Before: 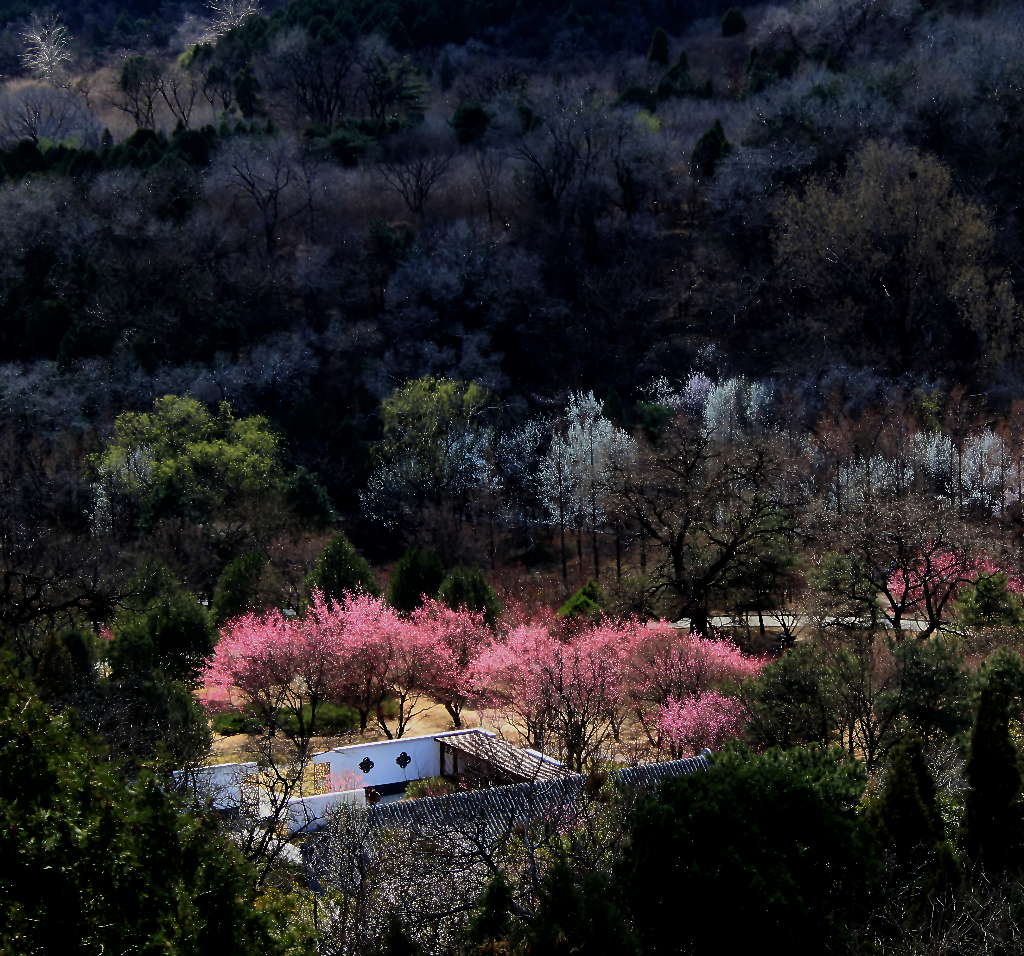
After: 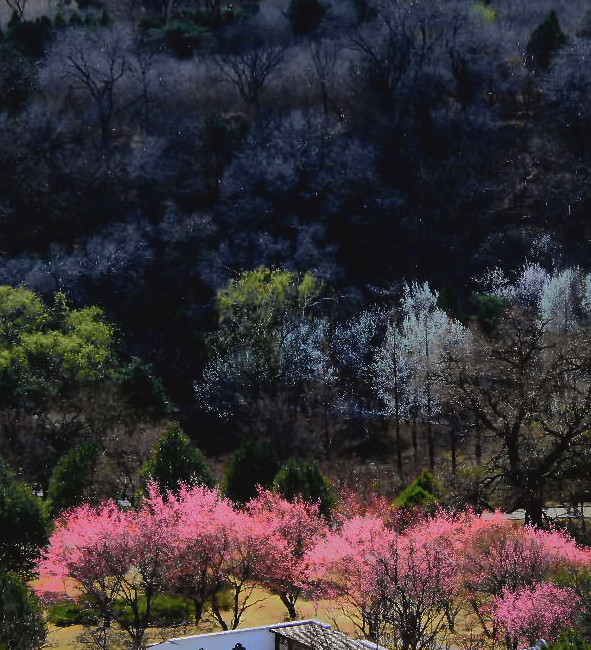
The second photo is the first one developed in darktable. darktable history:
shadows and highlights: shadows 39.07, highlights -76.32, shadows color adjustment 97.67%
tone curve: curves: ch0 [(0, 0.024) (0.049, 0.038) (0.176, 0.162) (0.33, 0.331) (0.432, 0.475) (0.601, 0.665) (0.843, 0.876) (1, 1)]; ch1 [(0, 0) (0.339, 0.358) (0.445, 0.439) (0.476, 0.47) (0.504, 0.504) (0.53, 0.511) (0.557, 0.558) (0.627, 0.635) (0.728, 0.746) (1, 1)]; ch2 [(0, 0) (0.327, 0.324) (0.417, 0.44) (0.46, 0.453) (0.502, 0.504) (0.526, 0.52) (0.54, 0.564) (0.606, 0.626) (0.76, 0.75) (1, 1)], color space Lab, independent channels, preserve colors none
exposure: black level correction -0.004, exposure 0.047 EV, compensate exposure bias true, compensate highlight preservation false
crop: left 16.193%, top 11.464%, right 26.056%, bottom 20.494%
